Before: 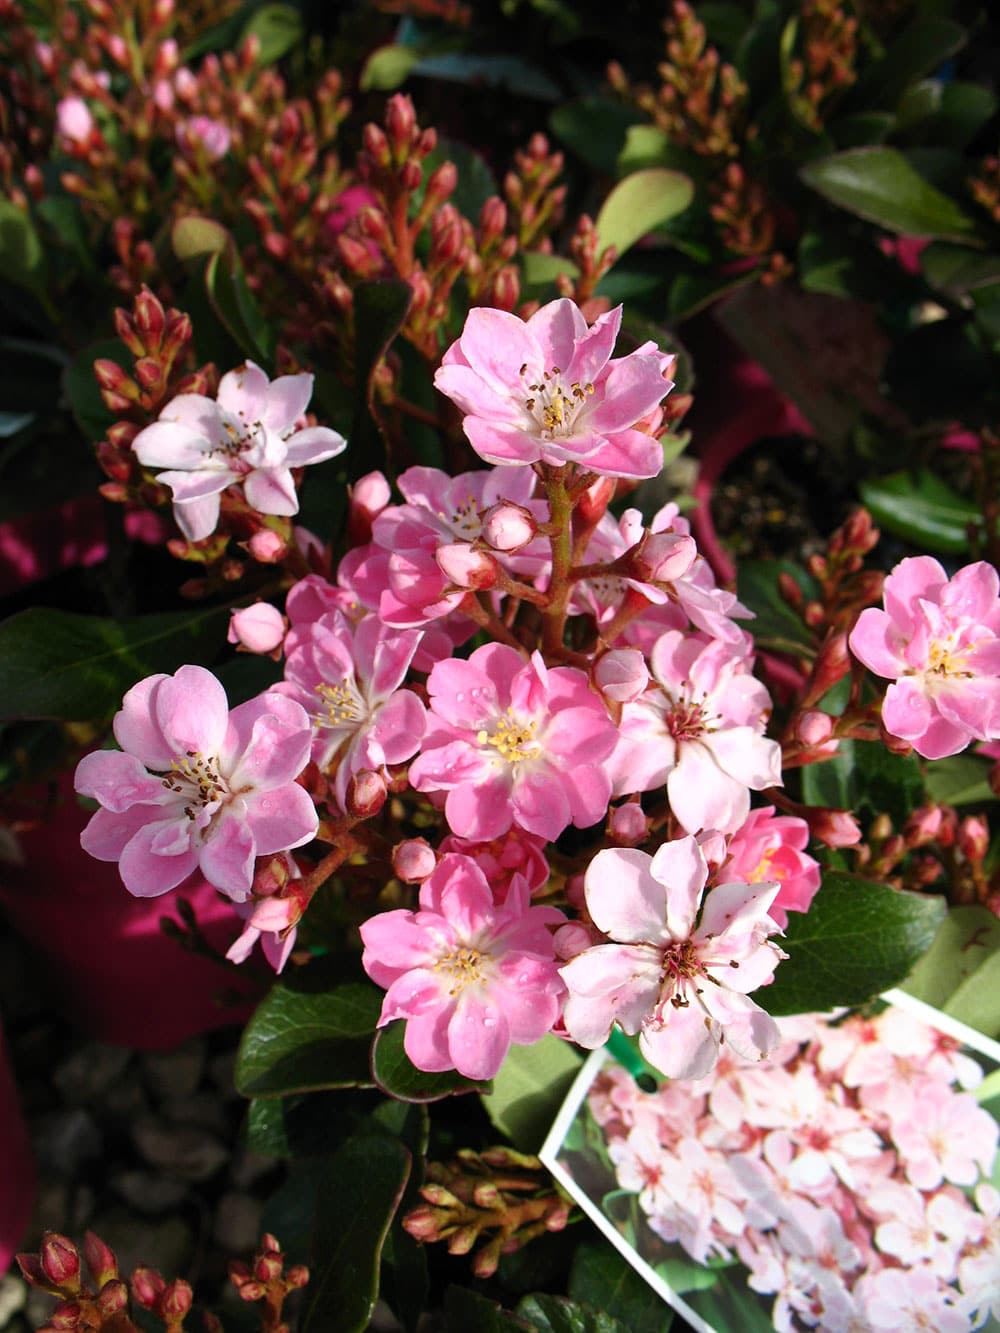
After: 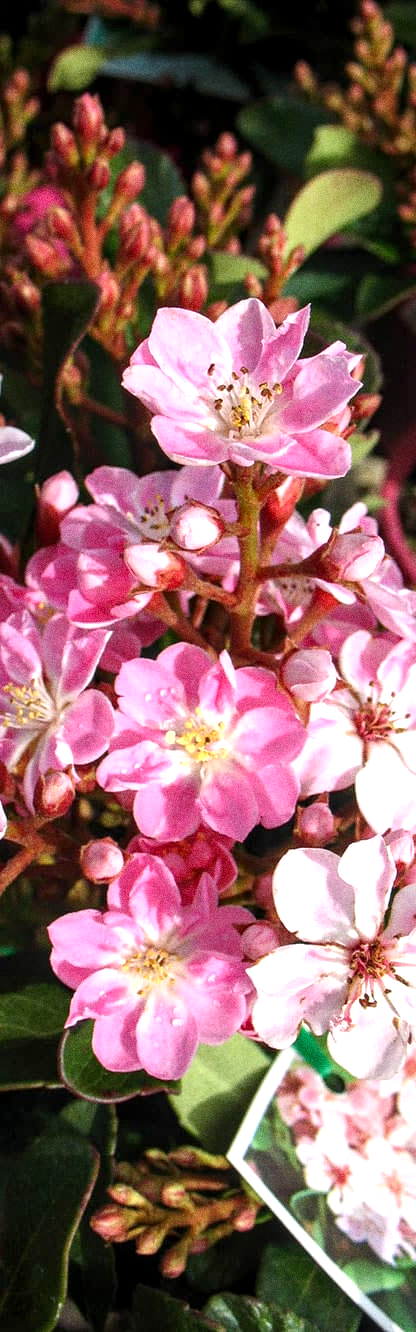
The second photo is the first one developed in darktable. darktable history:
exposure: black level correction 0.001, exposure 0.5 EV, compensate exposure bias true, compensate highlight preservation false
local contrast: on, module defaults
crop: left 31.229%, right 27.105%
grain: coarseness 9.61 ISO, strength 35.62%
